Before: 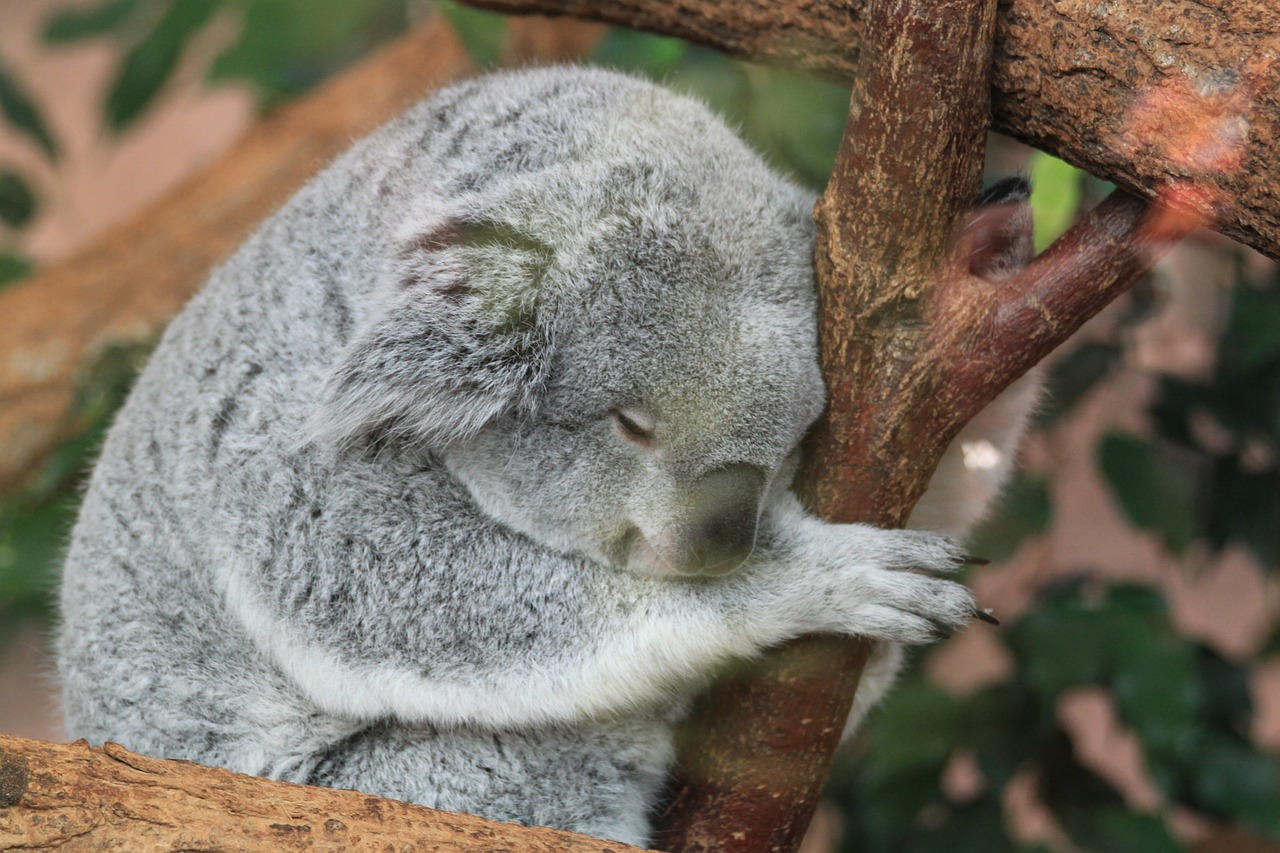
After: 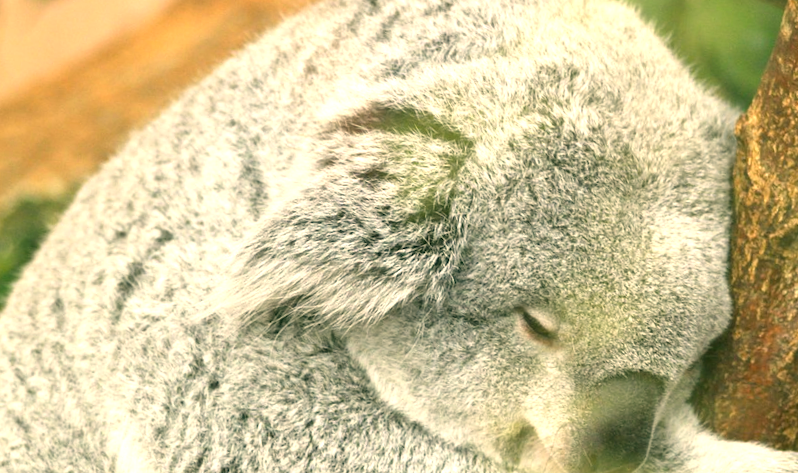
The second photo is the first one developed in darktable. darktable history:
color correction: highlights a* 5.3, highlights b* 24.26, shadows a* -15.58, shadows b* 4.02
crop and rotate: angle -4.99°, left 2.122%, top 6.945%, right 27.566%, bottom 30.519%
exposure: black level correction 0, exposure 1.1 EV, compensate highlight preservation false
